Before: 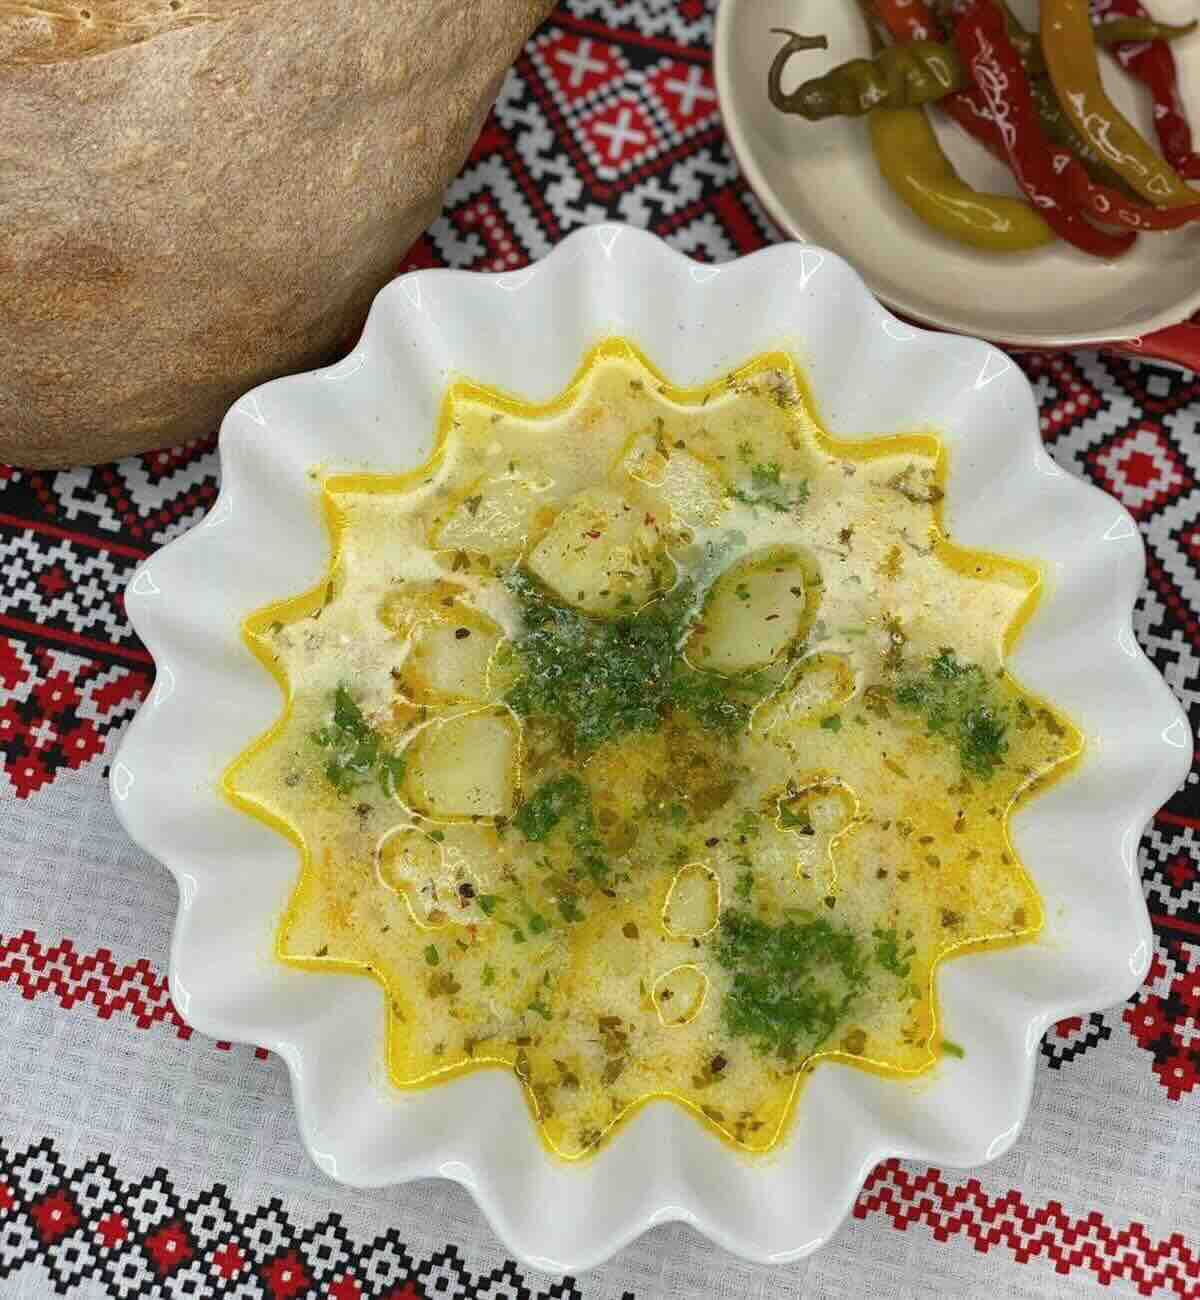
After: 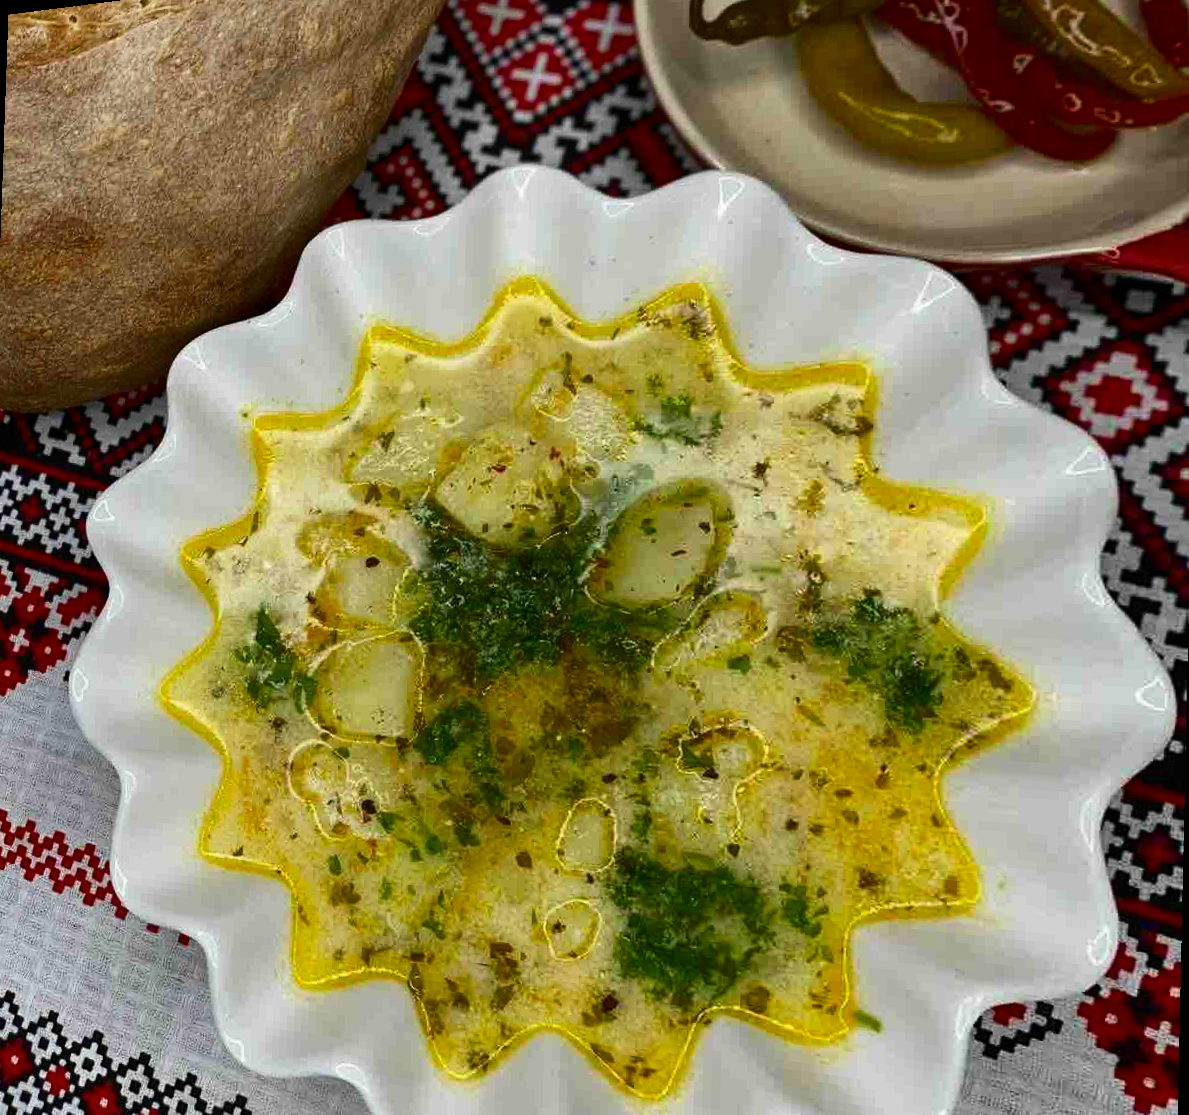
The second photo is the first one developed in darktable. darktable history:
rotate and perspective: rotation 1.69°, lens shift (vertical) -0.023, lens shift (horizontal) -0.291, crop left 0.025, crop right 0.988, crop top 0.092, crop bottom 0.842
contrast brightness saturation: contrast 0.13, brightness -0.24, saturation 0.14
